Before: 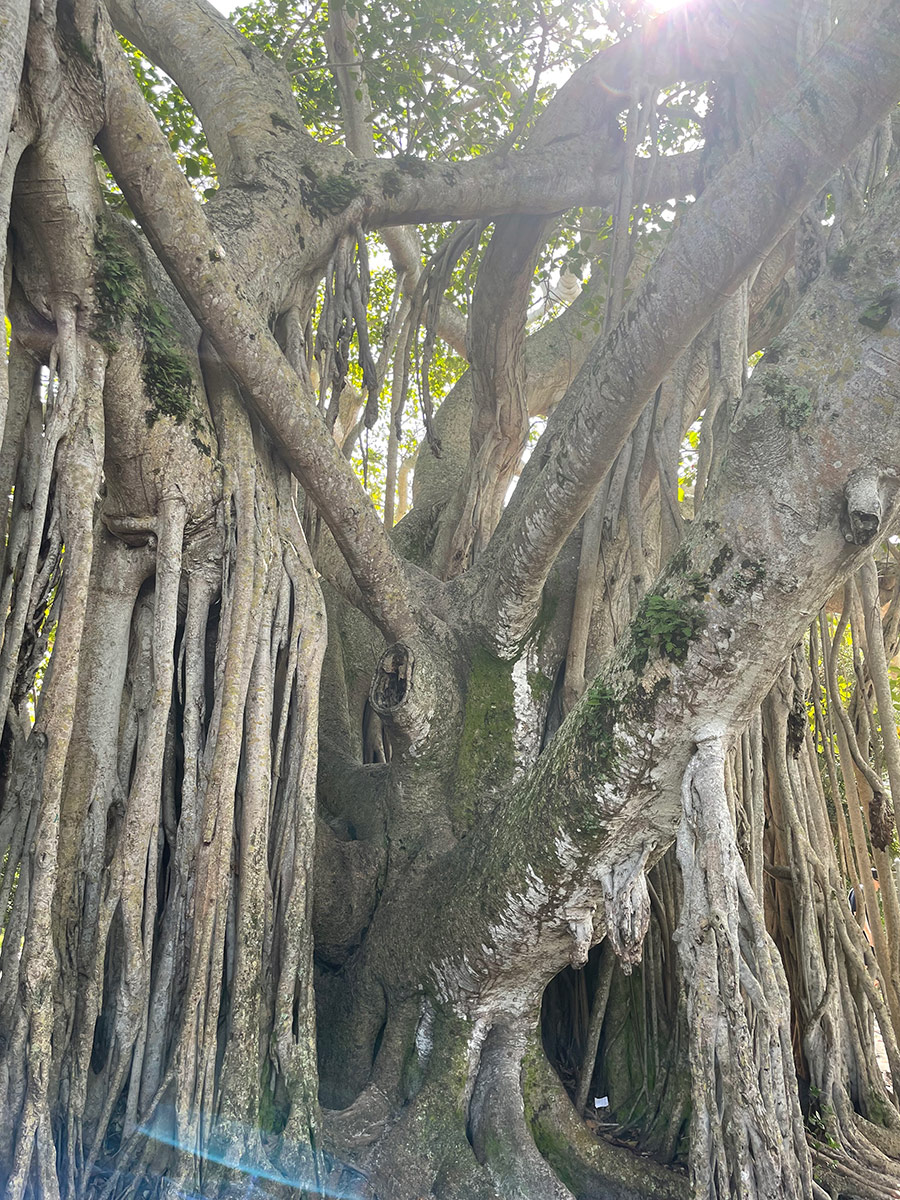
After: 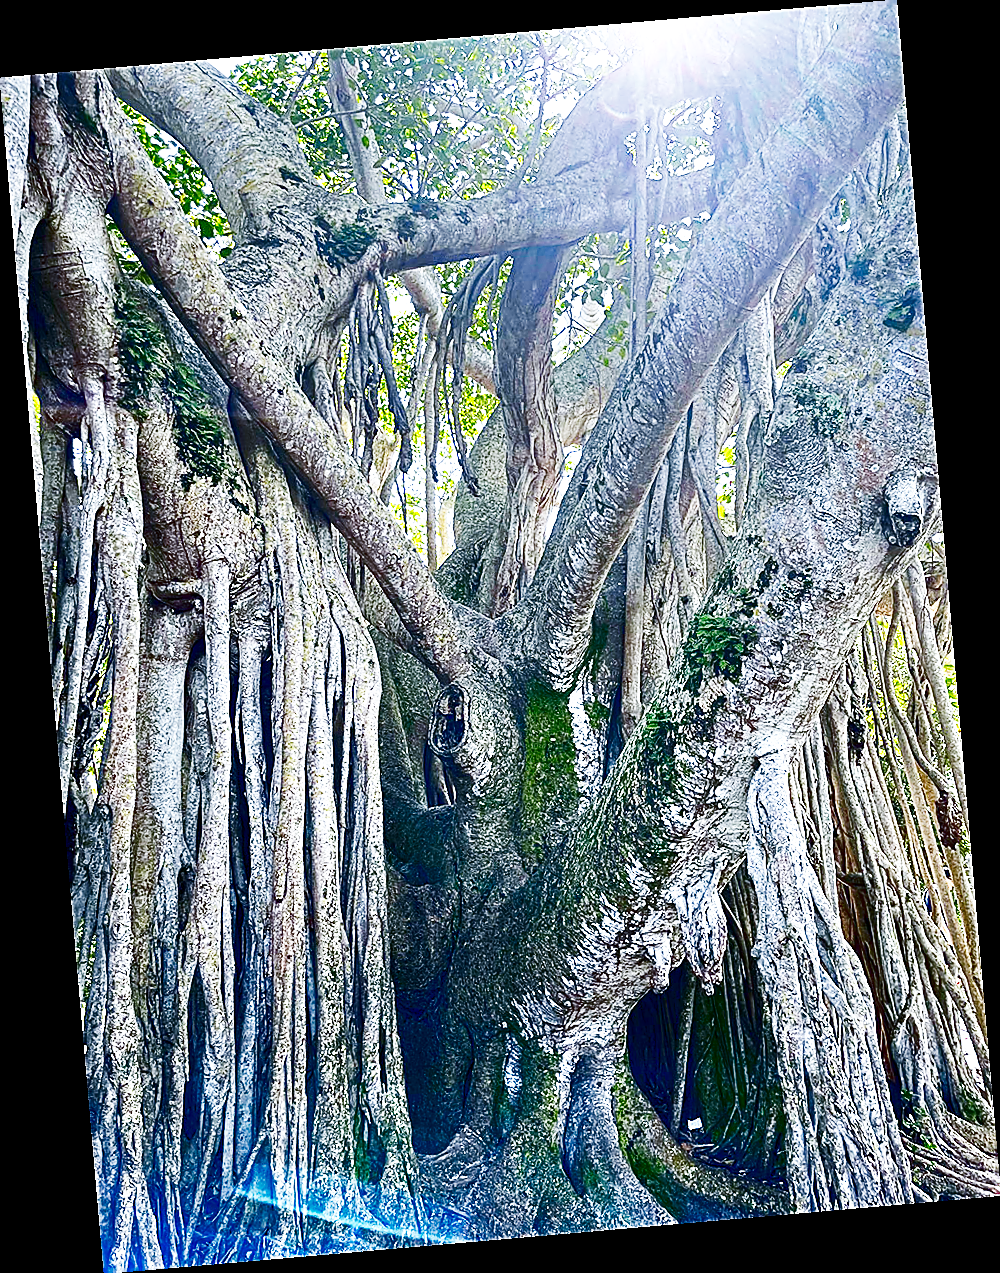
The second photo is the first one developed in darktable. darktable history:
contrast brightness saturation: brightness -1, saturation 1
white balance: red 0.948, green 1.02, blue 1.176
local contrast: mode bilateral grid, contrast 15, coarseness 36, detail 105%, midtone range 0.2
exposure: black level correction 0.001, exposure 0.5 EV, compensate exposure bias true, compensate highlight preservation false
sharpen: radius 1.685, amount 1.294
base curve: curves: ch0 [(0, 0) (0.012, 0.01) (0.073, 0.168) (0.31, 0.711) (0.645, 0.957) (1, 1)], preserve colors none
haze removal: adaptive false
rotate and perspective: rotation -4.98°, automatic cropping off
